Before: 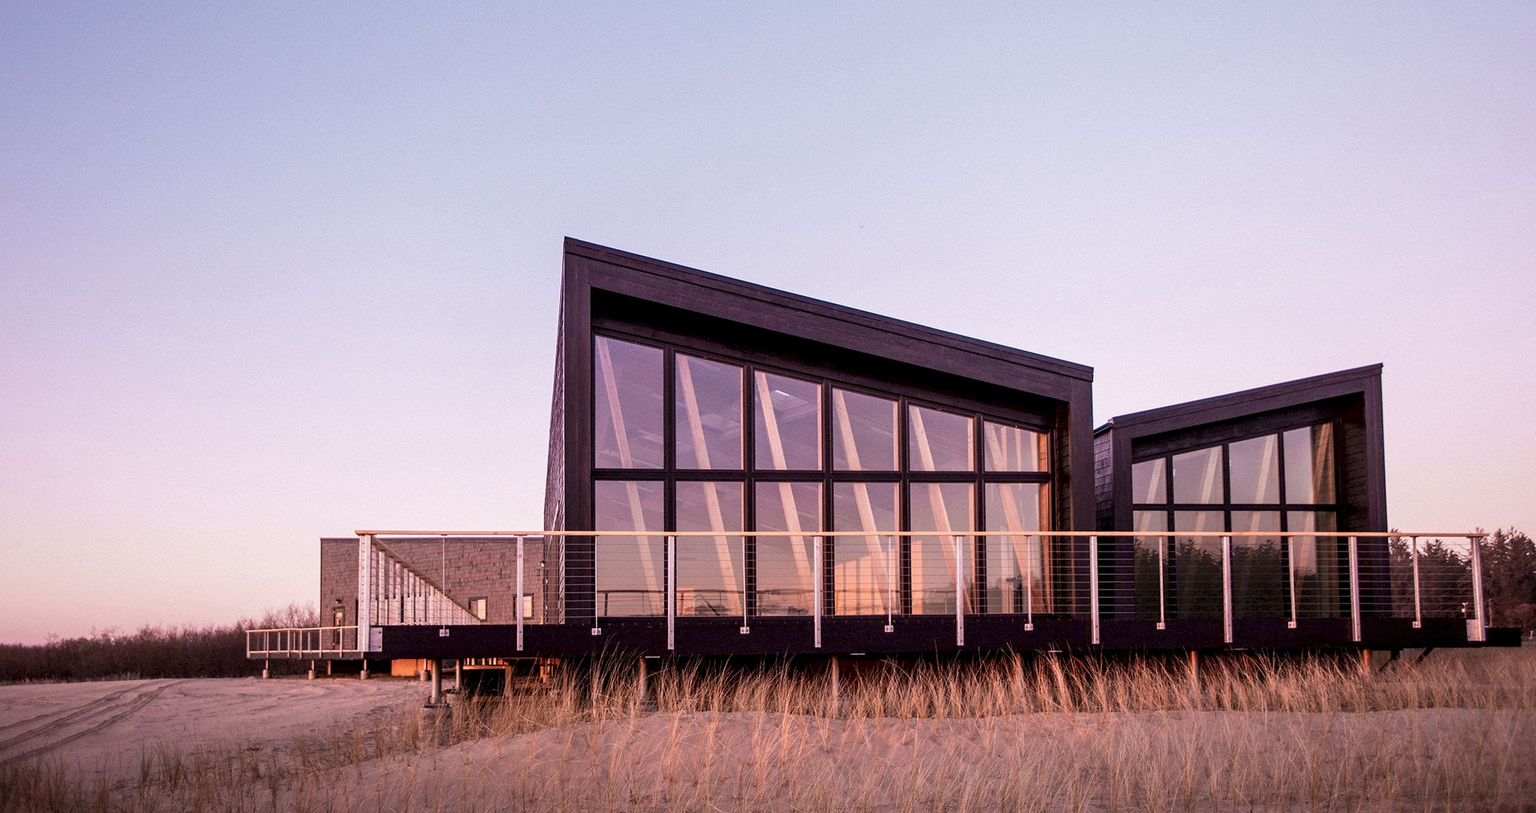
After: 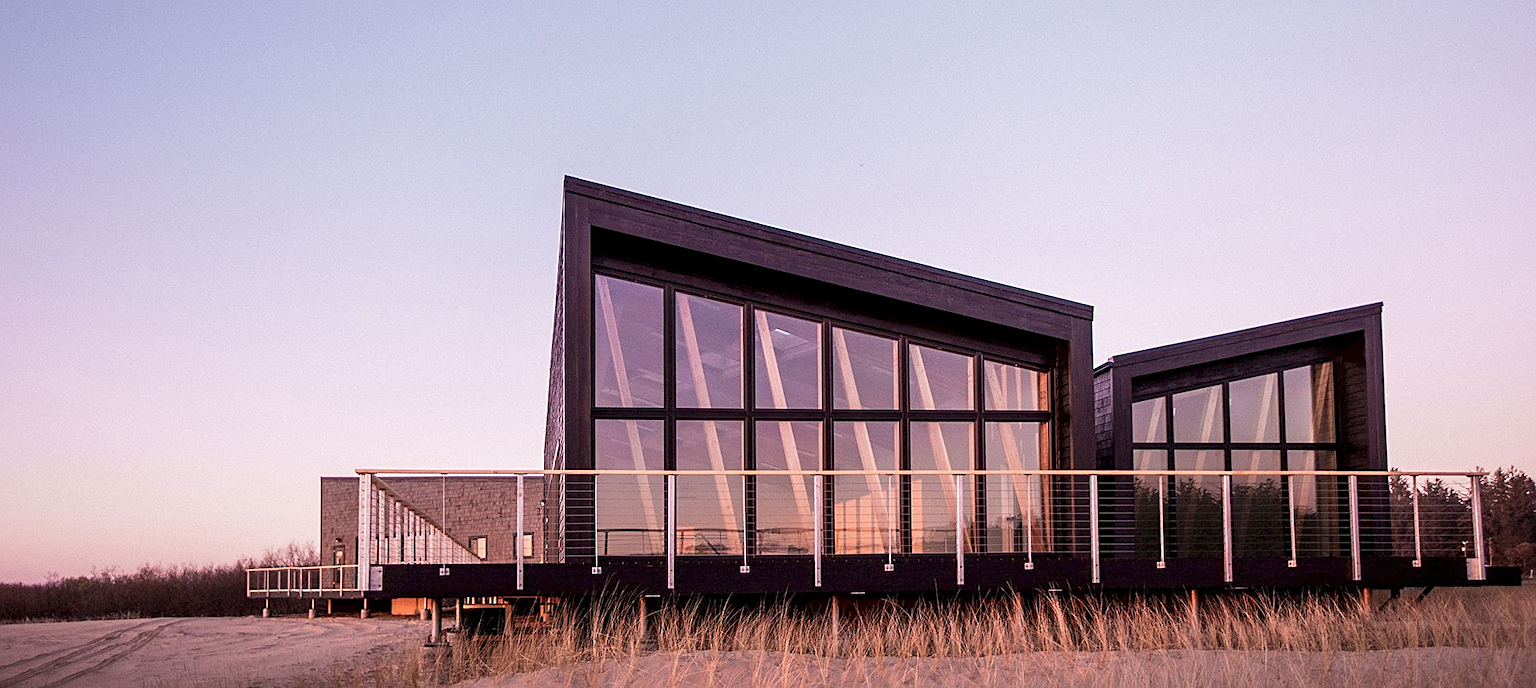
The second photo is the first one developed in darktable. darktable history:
crop: top 7.596%, bottom 7.789%
sharpen: on, module defaults
